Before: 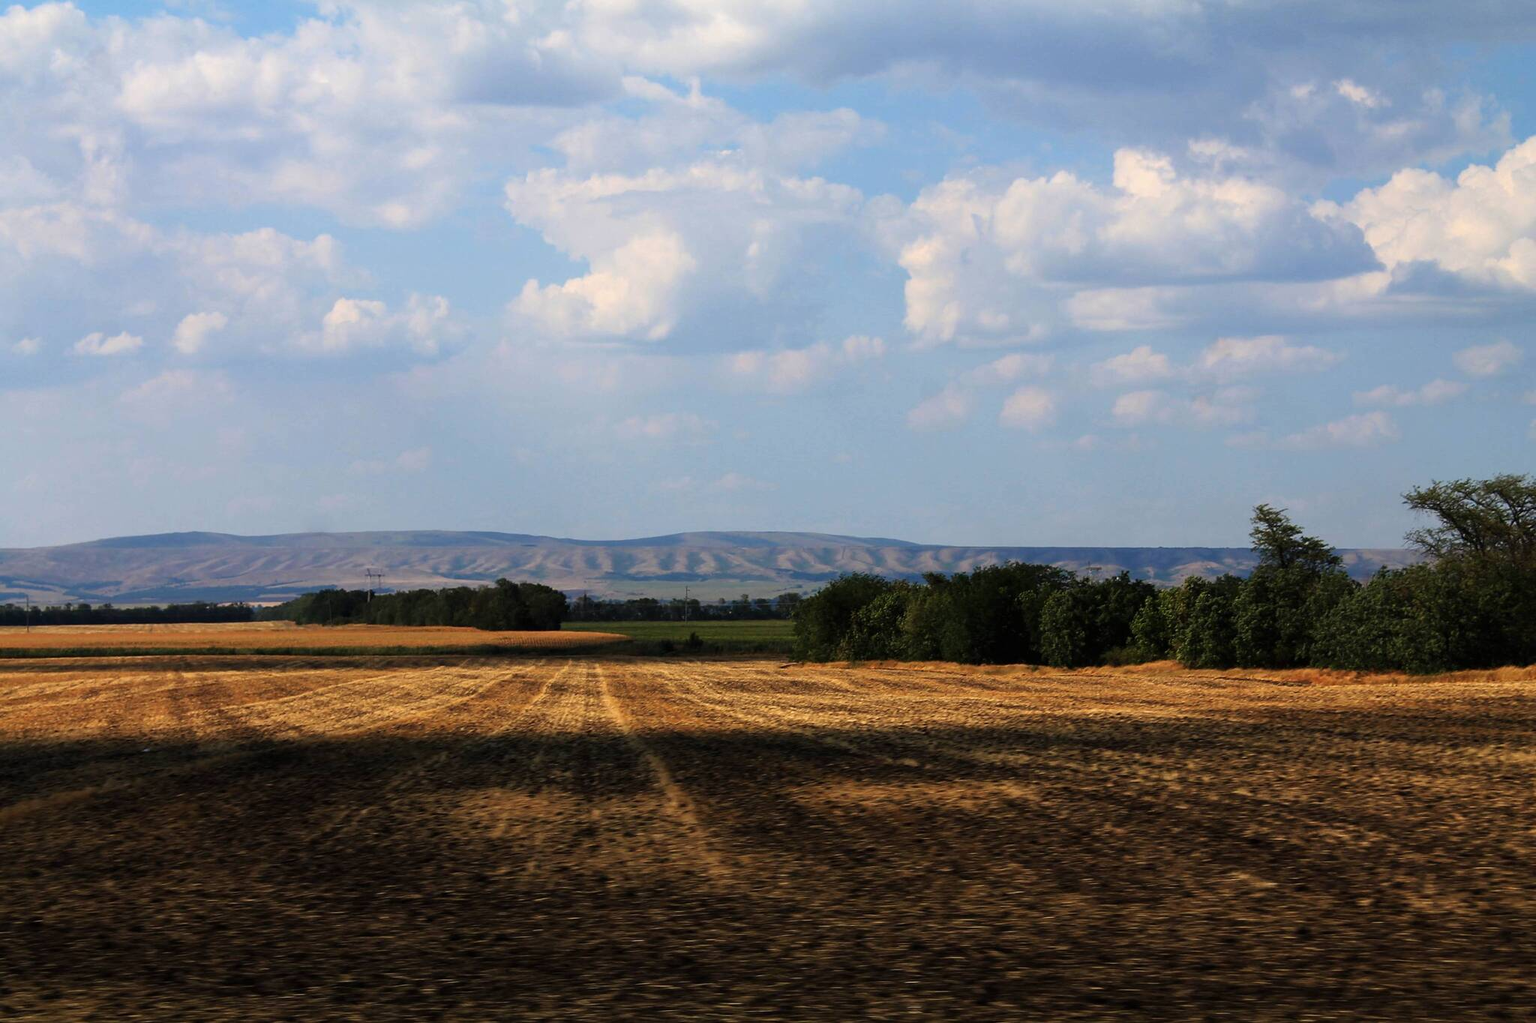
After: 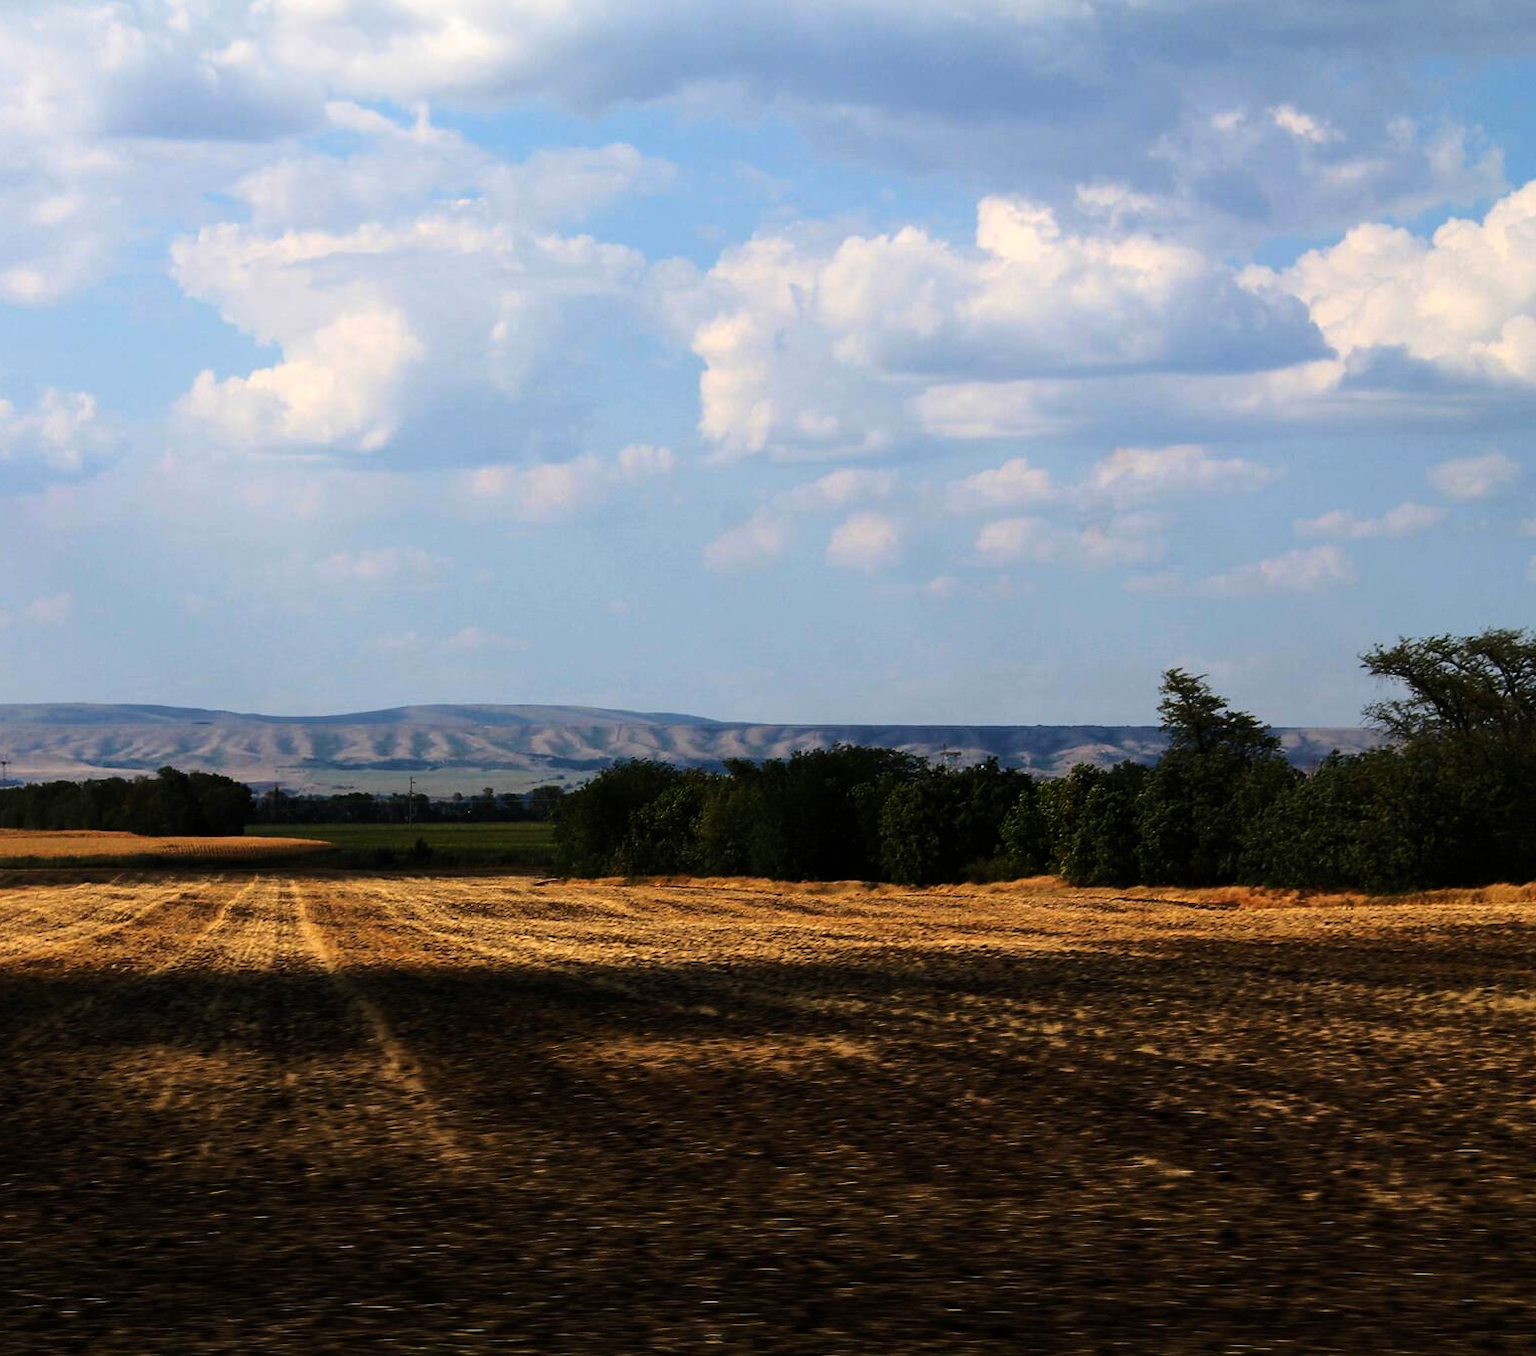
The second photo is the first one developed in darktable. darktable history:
base curve: curves: ch0 [(0, 0) (0.073, 0.04) (0.157, 0.139) (0.492, 0.492) (0.758, 0.758) (1, 1)]
contrast brightness saturation: contrast 0.044, saturation 0.071
crop and rotate: left 24.528%
levels: mode automatic, gray 50.89%
